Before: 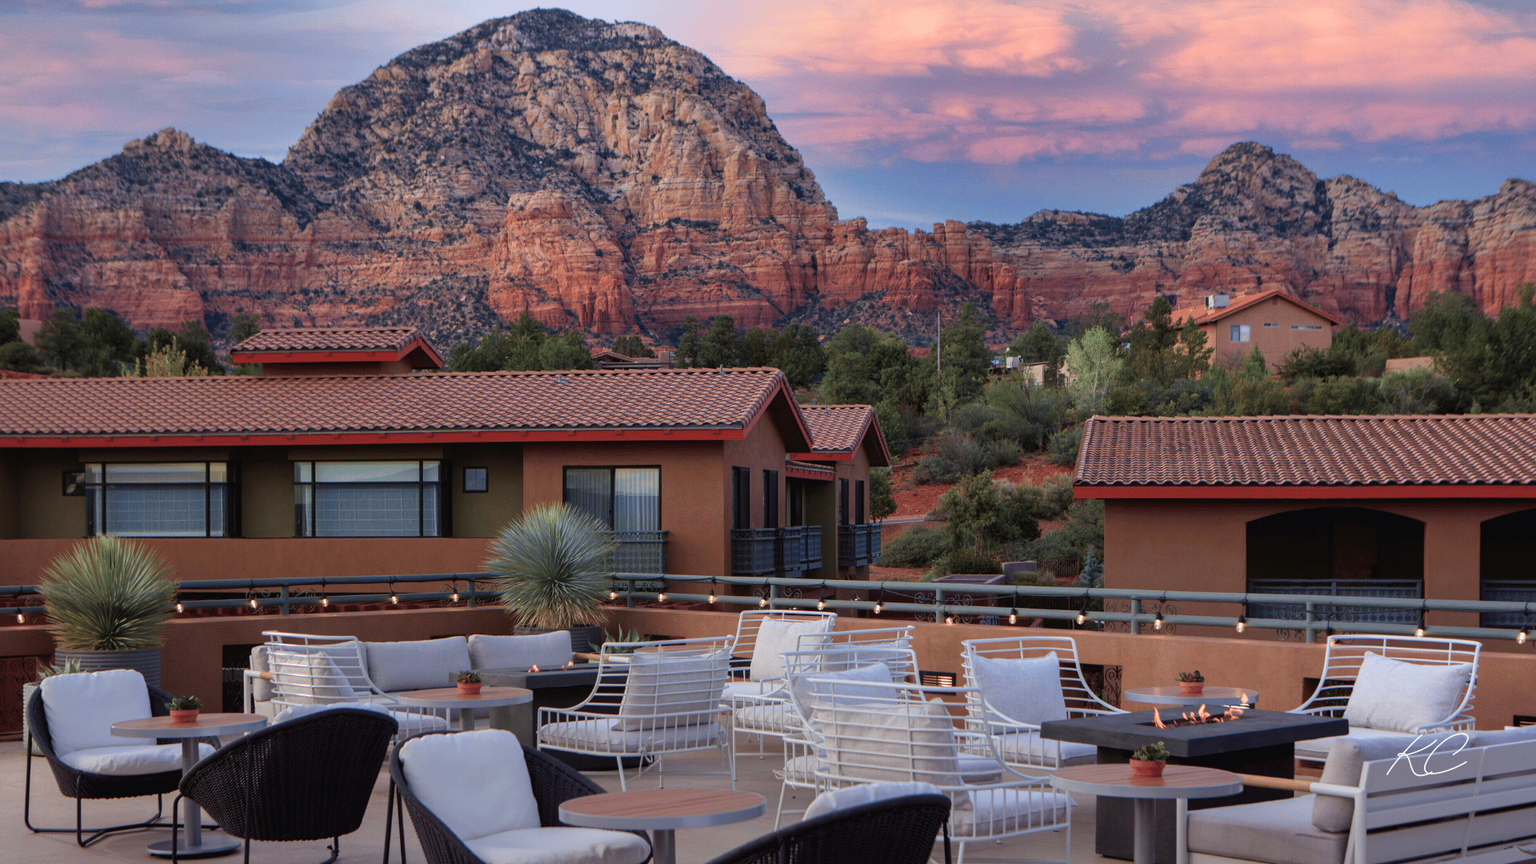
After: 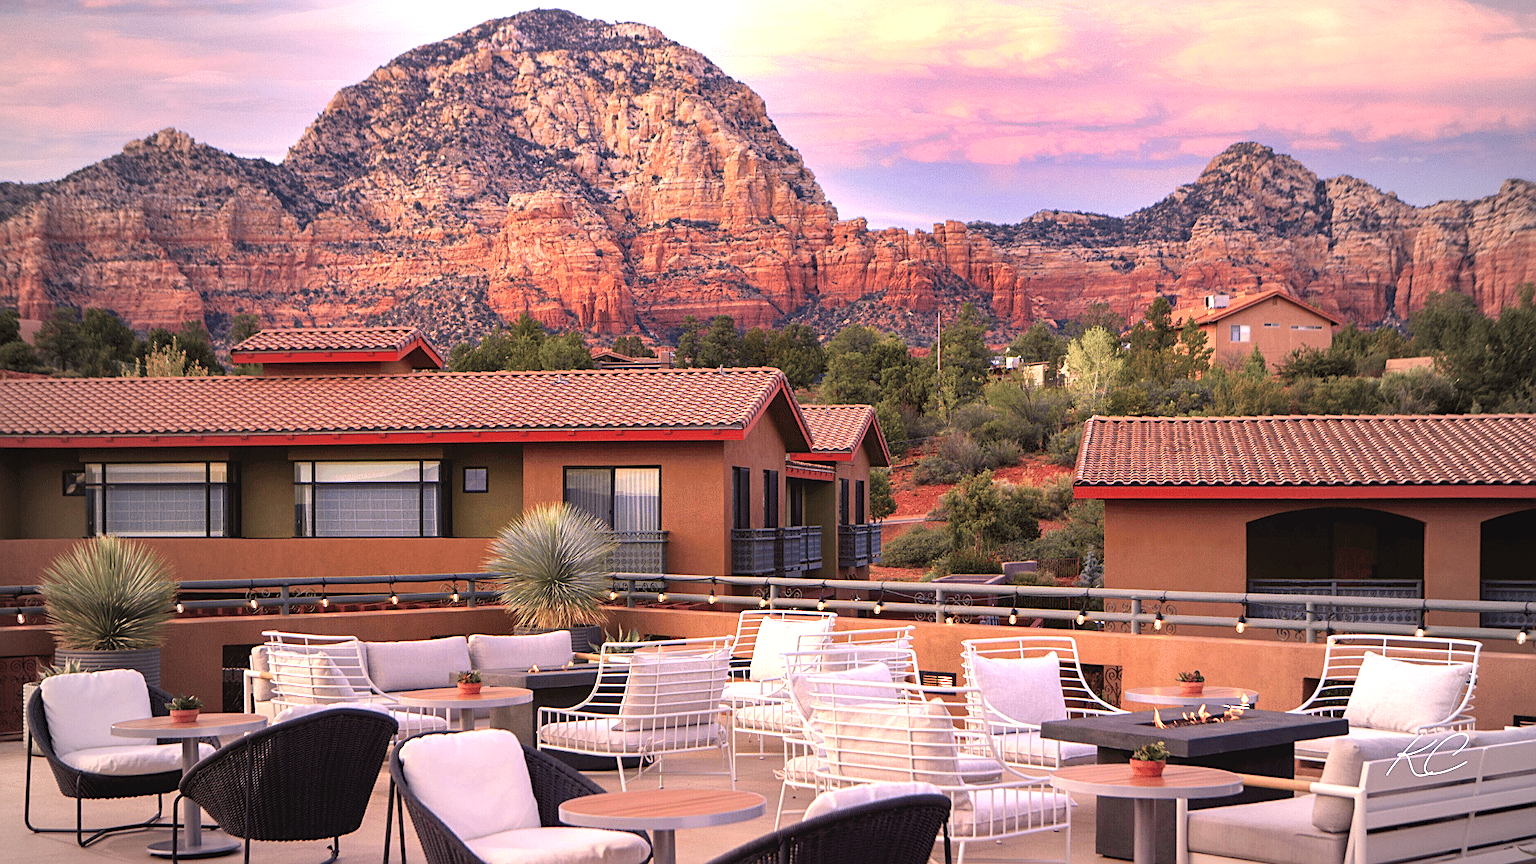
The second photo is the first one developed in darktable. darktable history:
exposure: black level correction 0, exposure 1.199 EV, compensate highlight preservation false
vignetting: fall-off start 72.44%, fall-off radius 107.52%, width/height ratio 0.726
color correction: highlights a* 17.52, highlights b* 18.7
sharpen: on, module defaults
